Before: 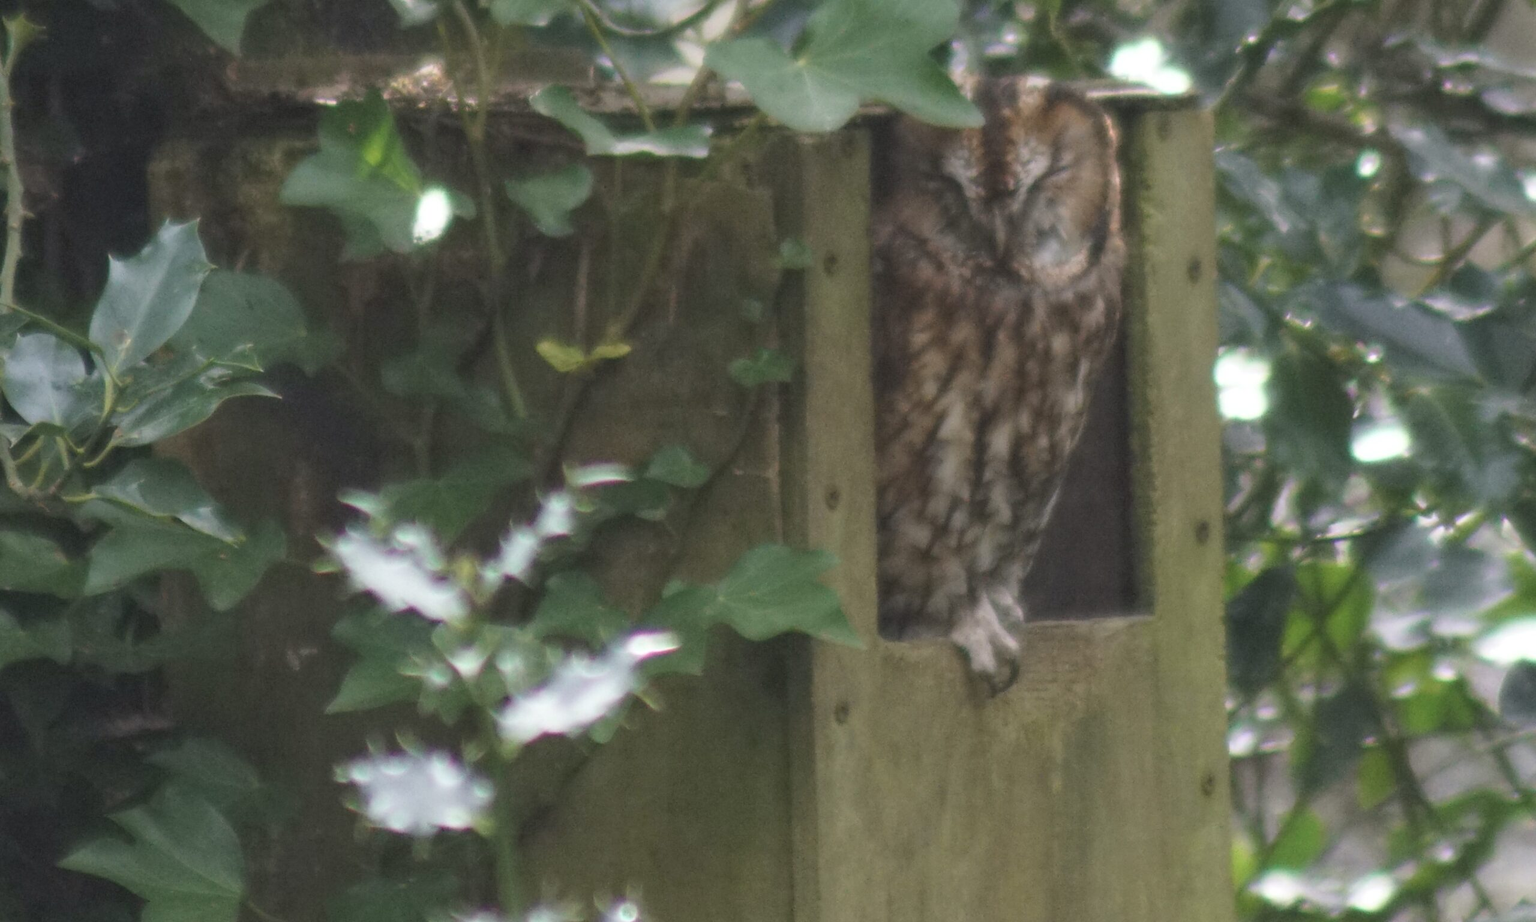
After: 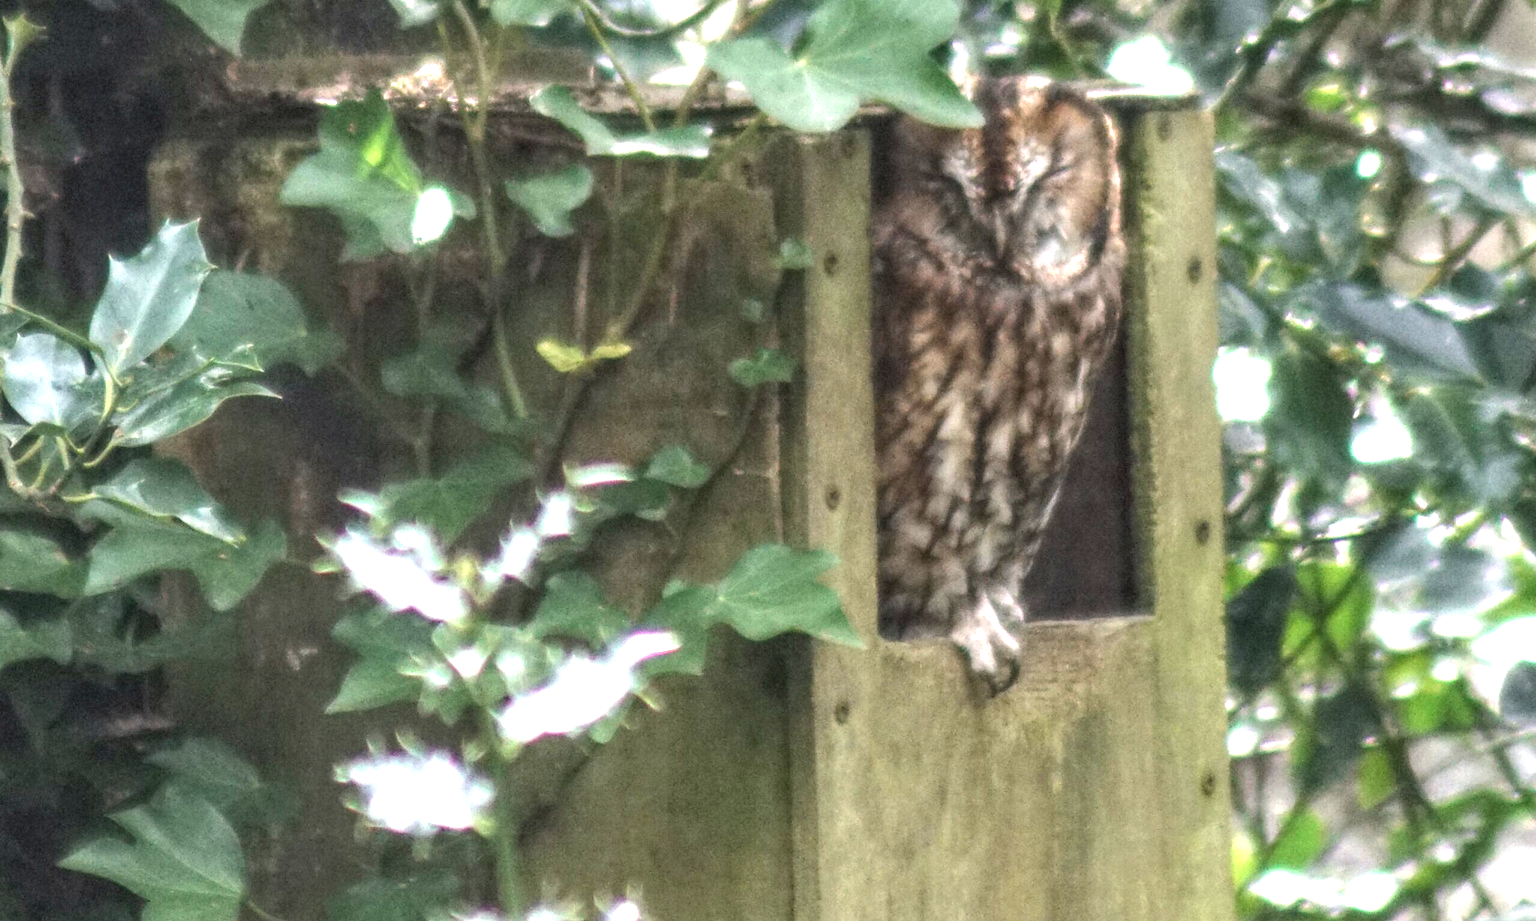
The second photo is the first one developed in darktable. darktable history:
base curve: preserve colors none
local contrast: highlights 12%, shadows 38%, detail 183%, midtone range 0.471
exposure: exposure 1 EV, compensate highlight preservation false
